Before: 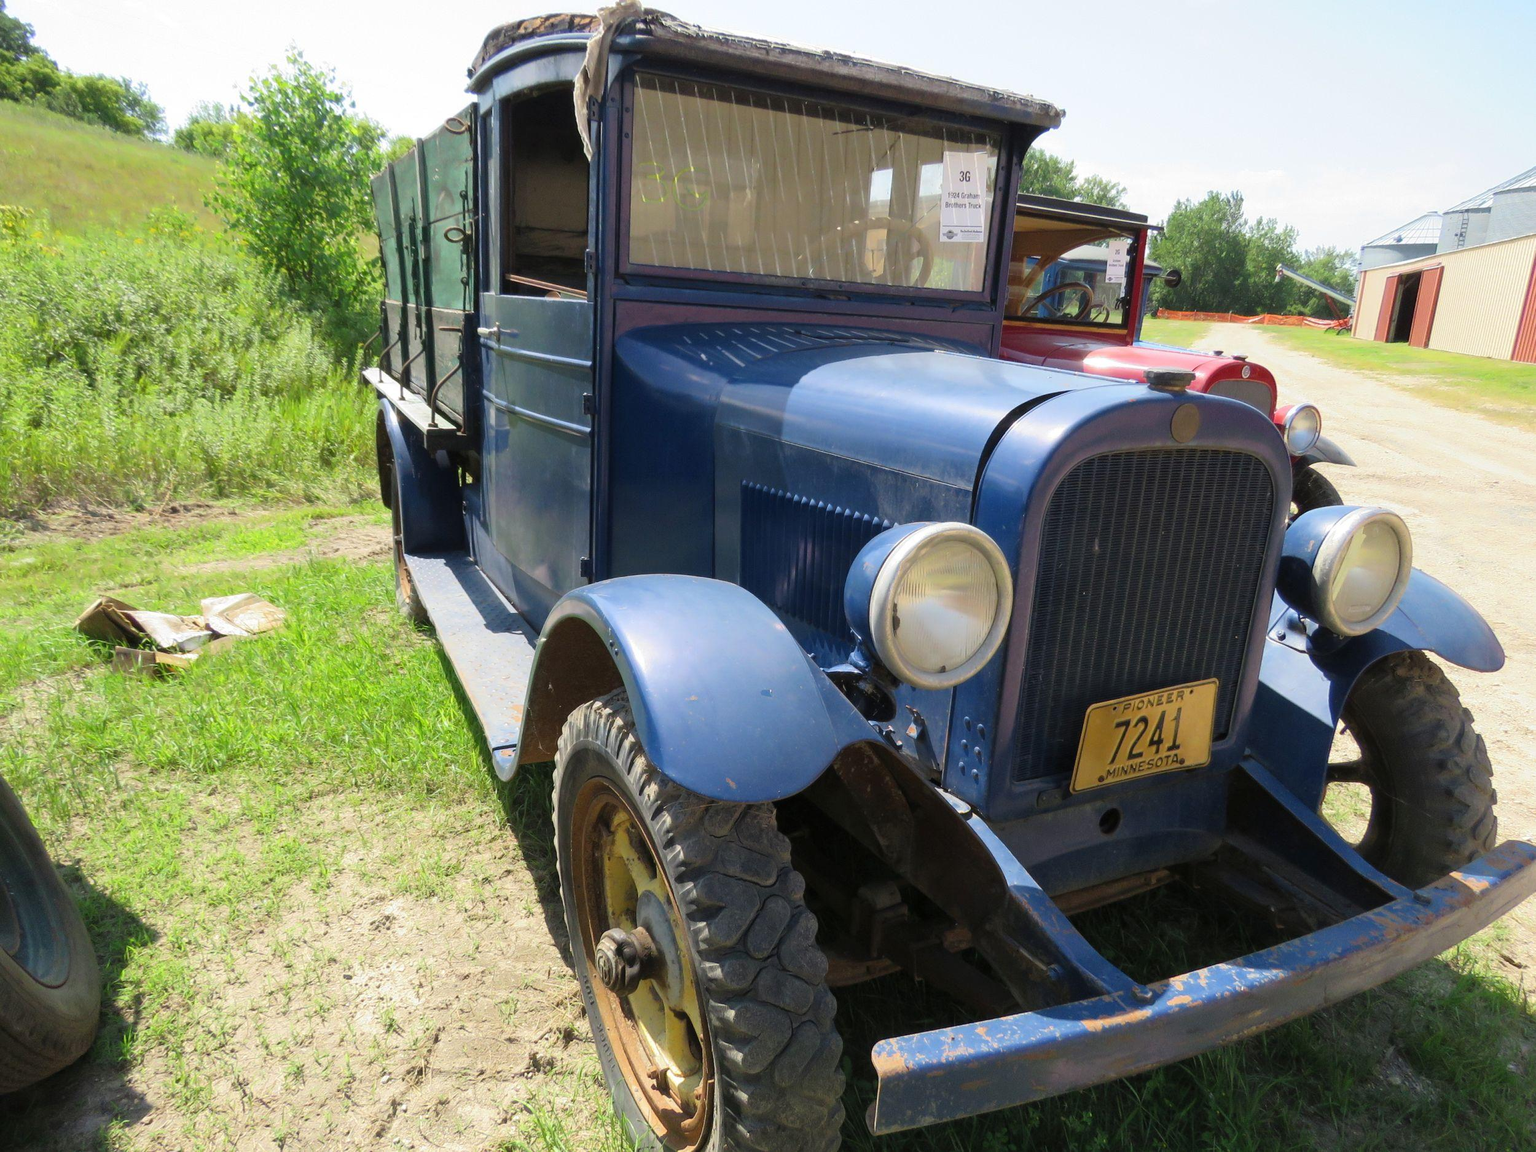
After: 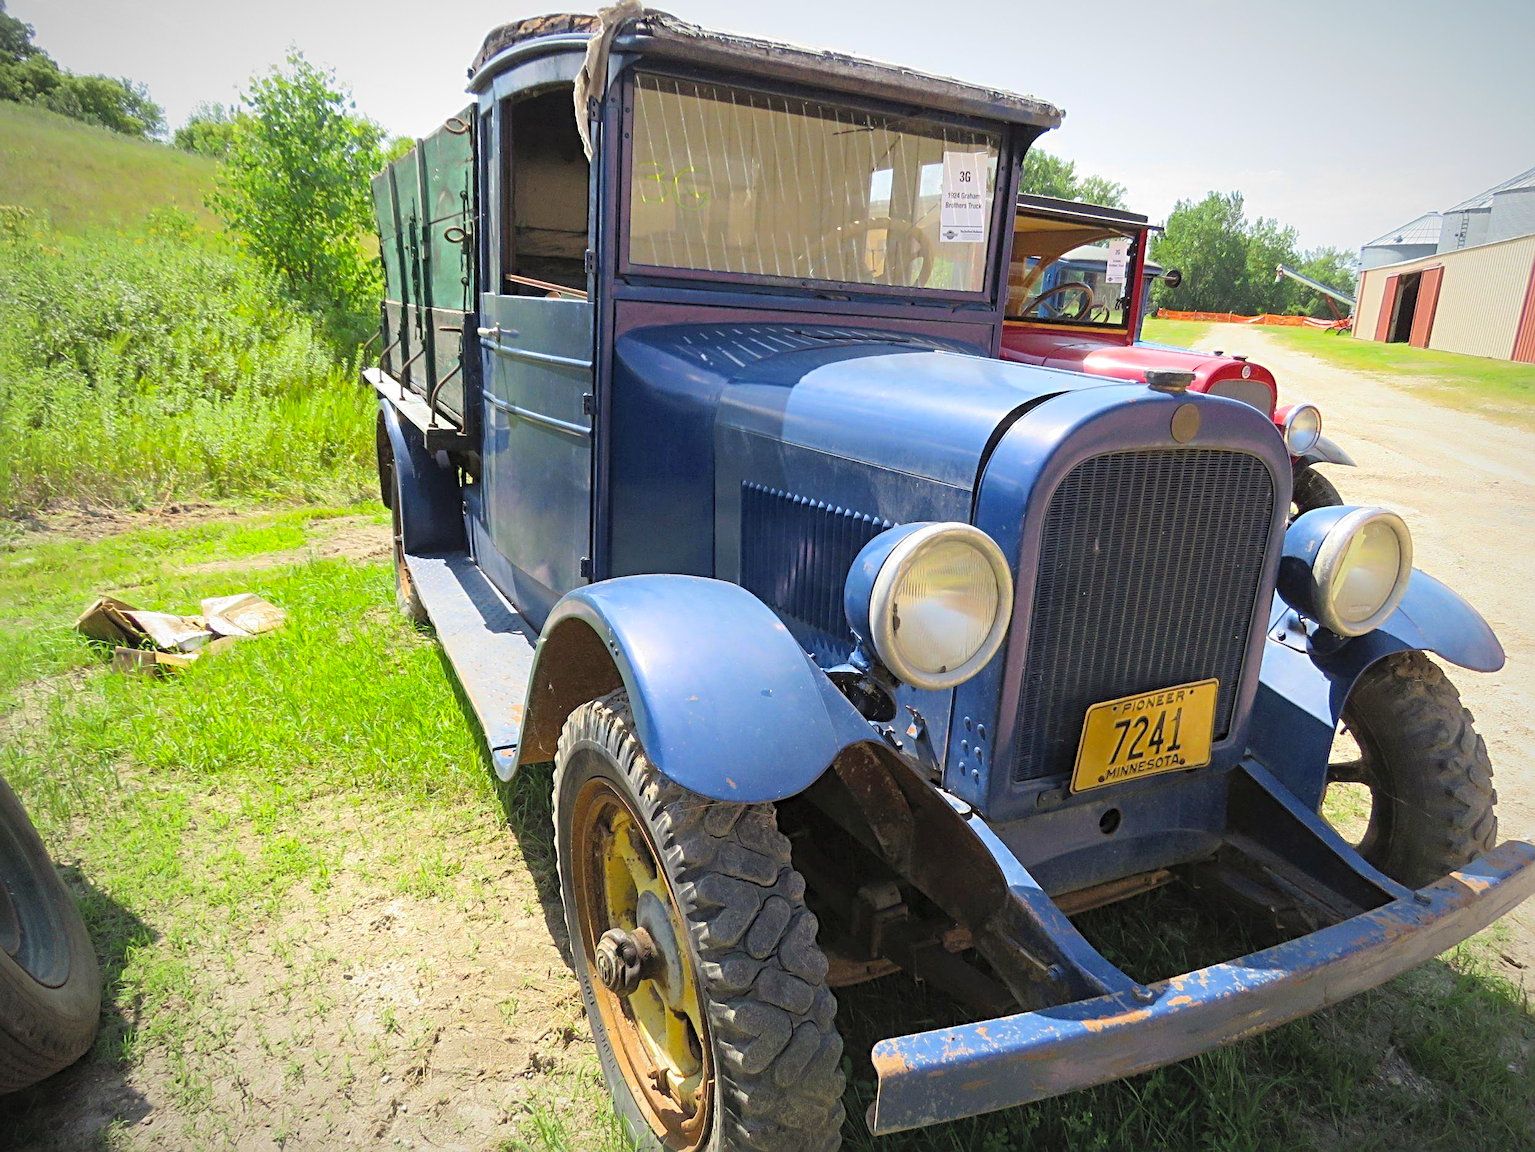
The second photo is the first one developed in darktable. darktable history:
contrast brightness saturation: brightness 0.152
vignetting: fall-off radius 69.48%, automatic ratio true
sharpen: radius 4.851
color balance rgb: shadows lift › chroma 1.04%, shadows lift › hue 30.84°, perceptual saturation grading › global saturation 31.051%
